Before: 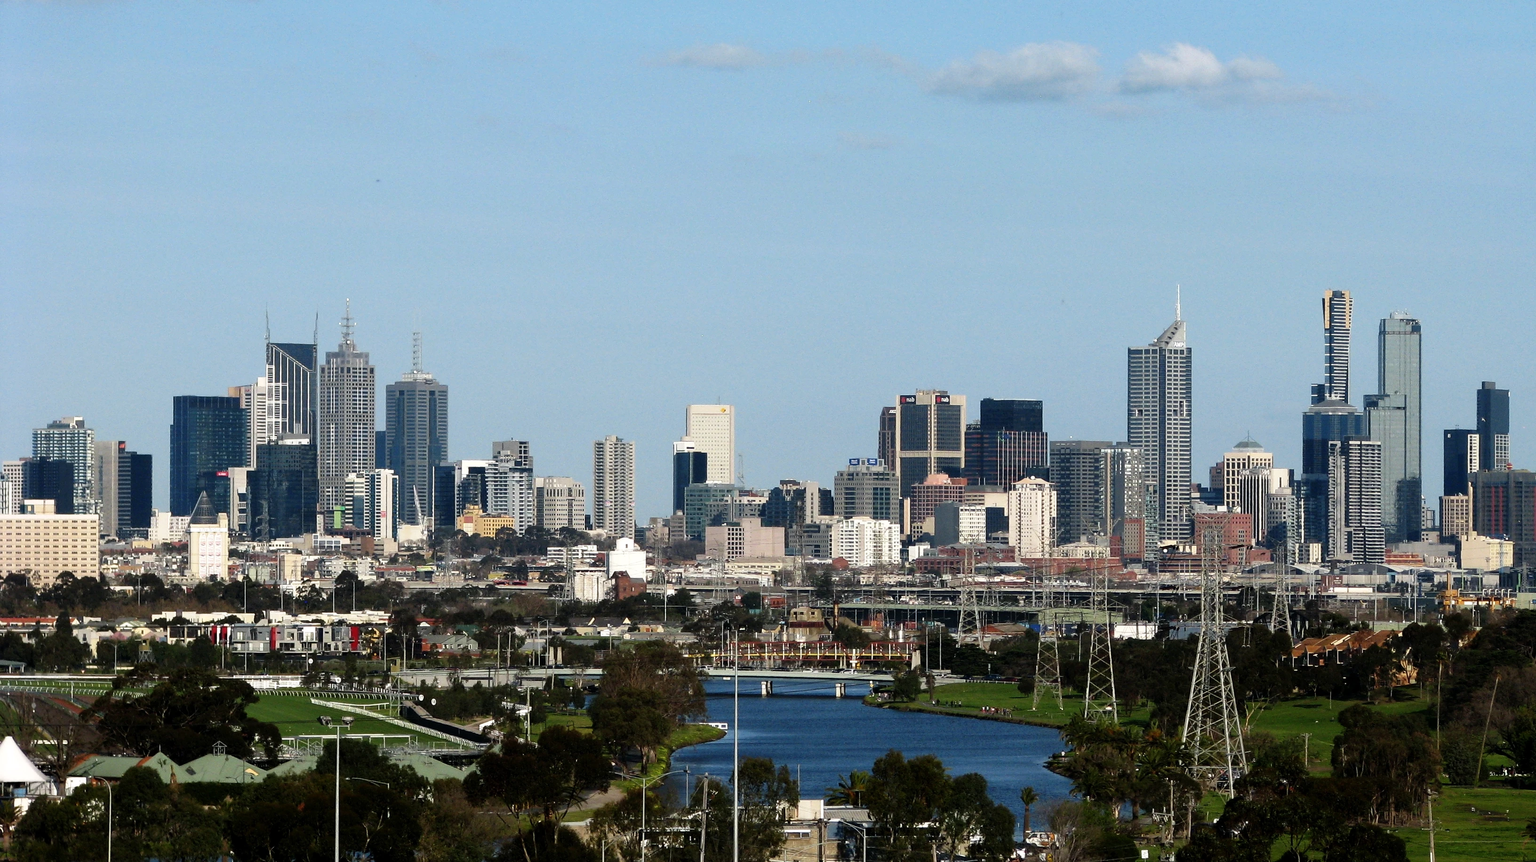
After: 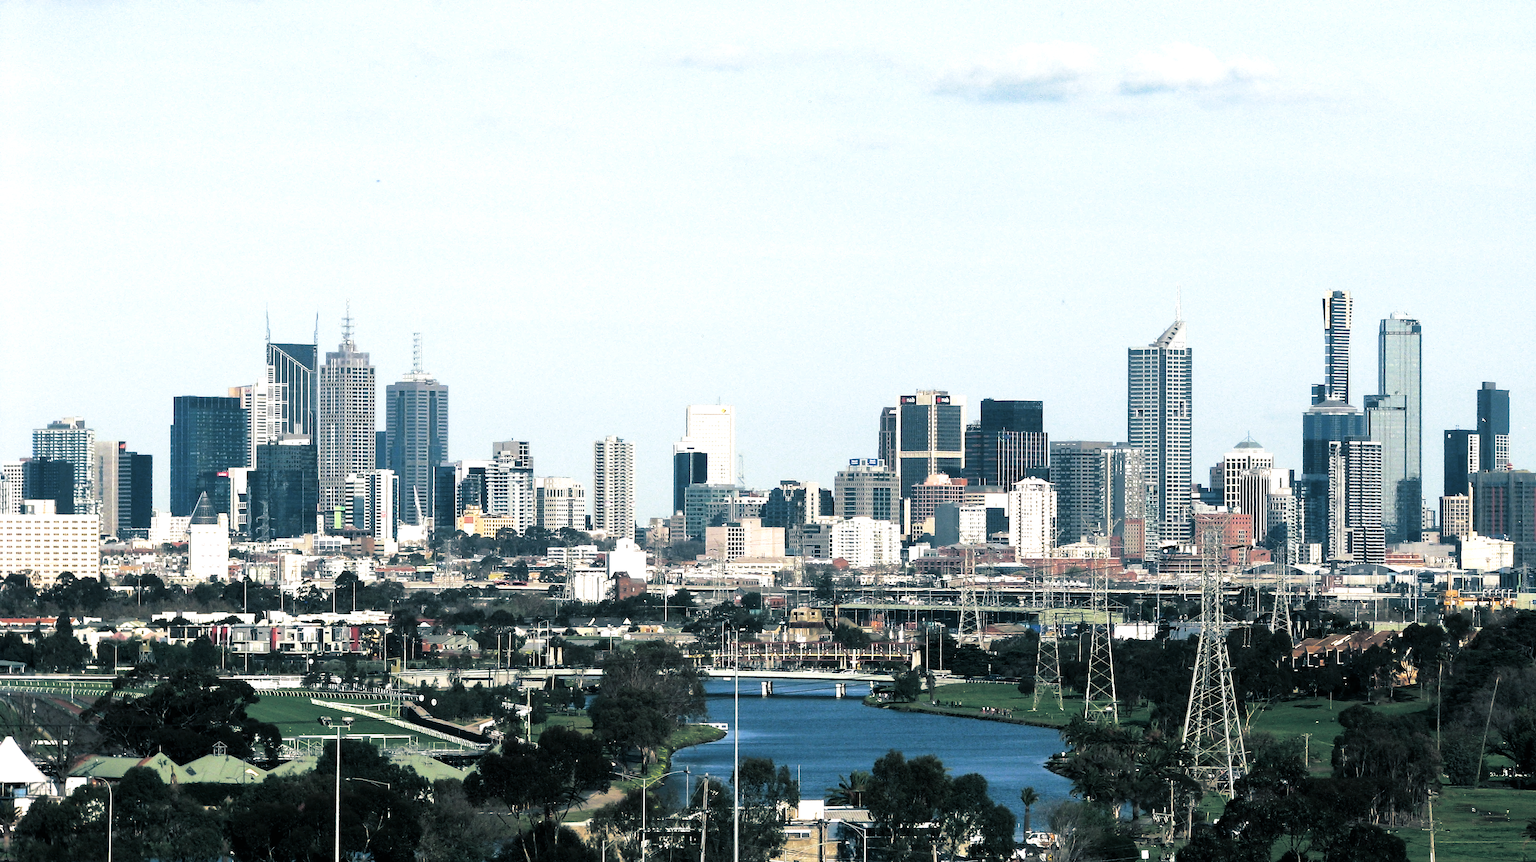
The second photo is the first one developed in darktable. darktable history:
split-toning: shadows › hue 205.2°, shadows › saturation 0.43, highlights › hue 54°, highlights › saturation 0.54
exposure: black level correction 0, exposure 0.9 EV, compensate highlight preservation false
